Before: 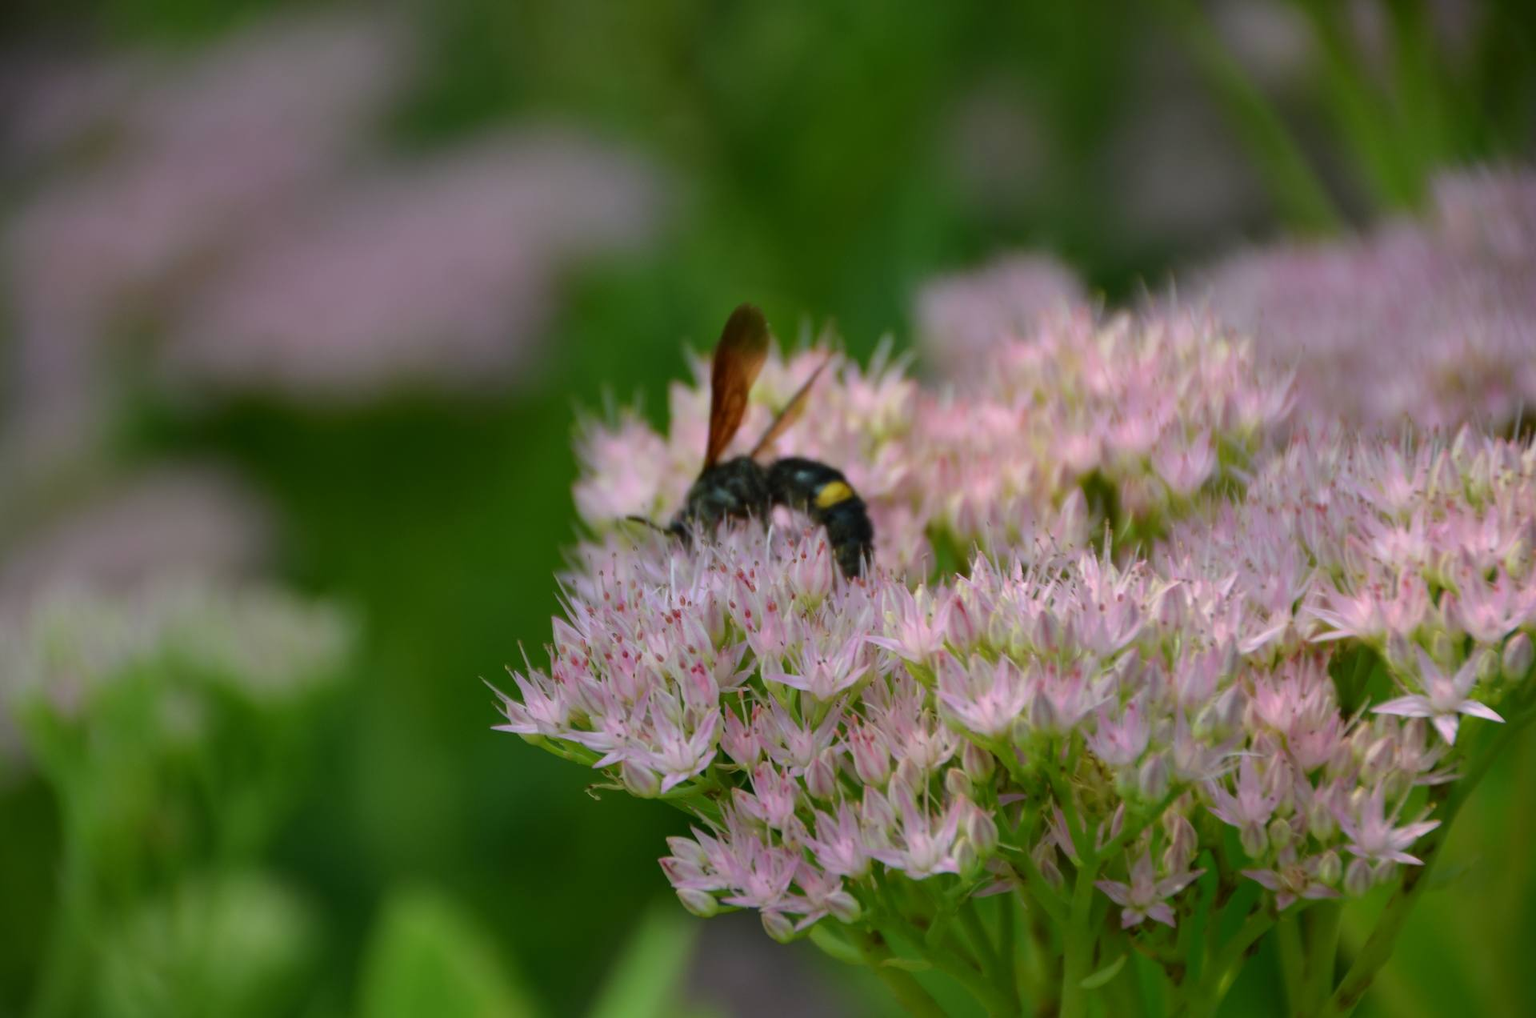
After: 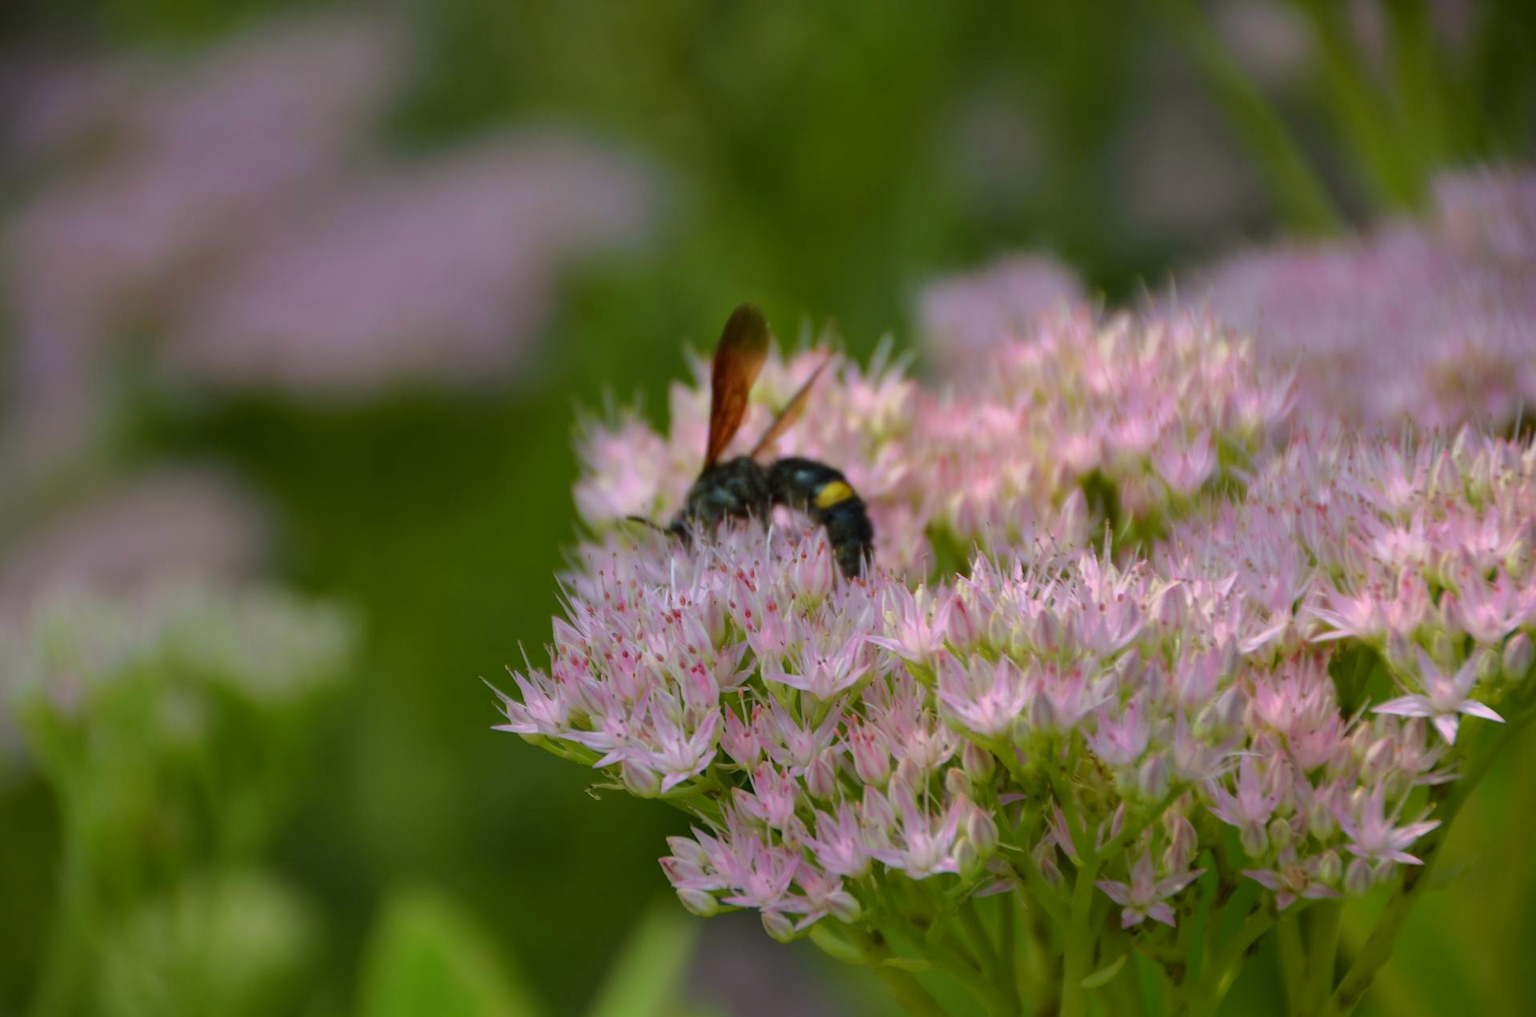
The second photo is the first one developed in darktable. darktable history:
tone curve: curves: ch0 [(0.013, 0) (0.061, 0.068) (0.239, 0.256) (0.502, 0.505) (0.683, 0.676) (0.761, 0.773) (0.858, 0.858) (0.987, 0.945)]; ch1 [(0, 0) (0.172, 0.123) (0.304, 0.288) (0.414, 0.44) (0.472, 0.473) (0.502, 0.508) (0.521, 0.528) (0.583, 0.595) (0.654, 0.673) (0.728, 0.761) (1, 1)]; ch2 [(0, 0) (0.411, 0.424) (0.485, 0.476) (0.502, 0.502) (0.553, 0.557) (0.57, 0.576) (1, 1)], color space Lab, independent channels, preserve colors none
